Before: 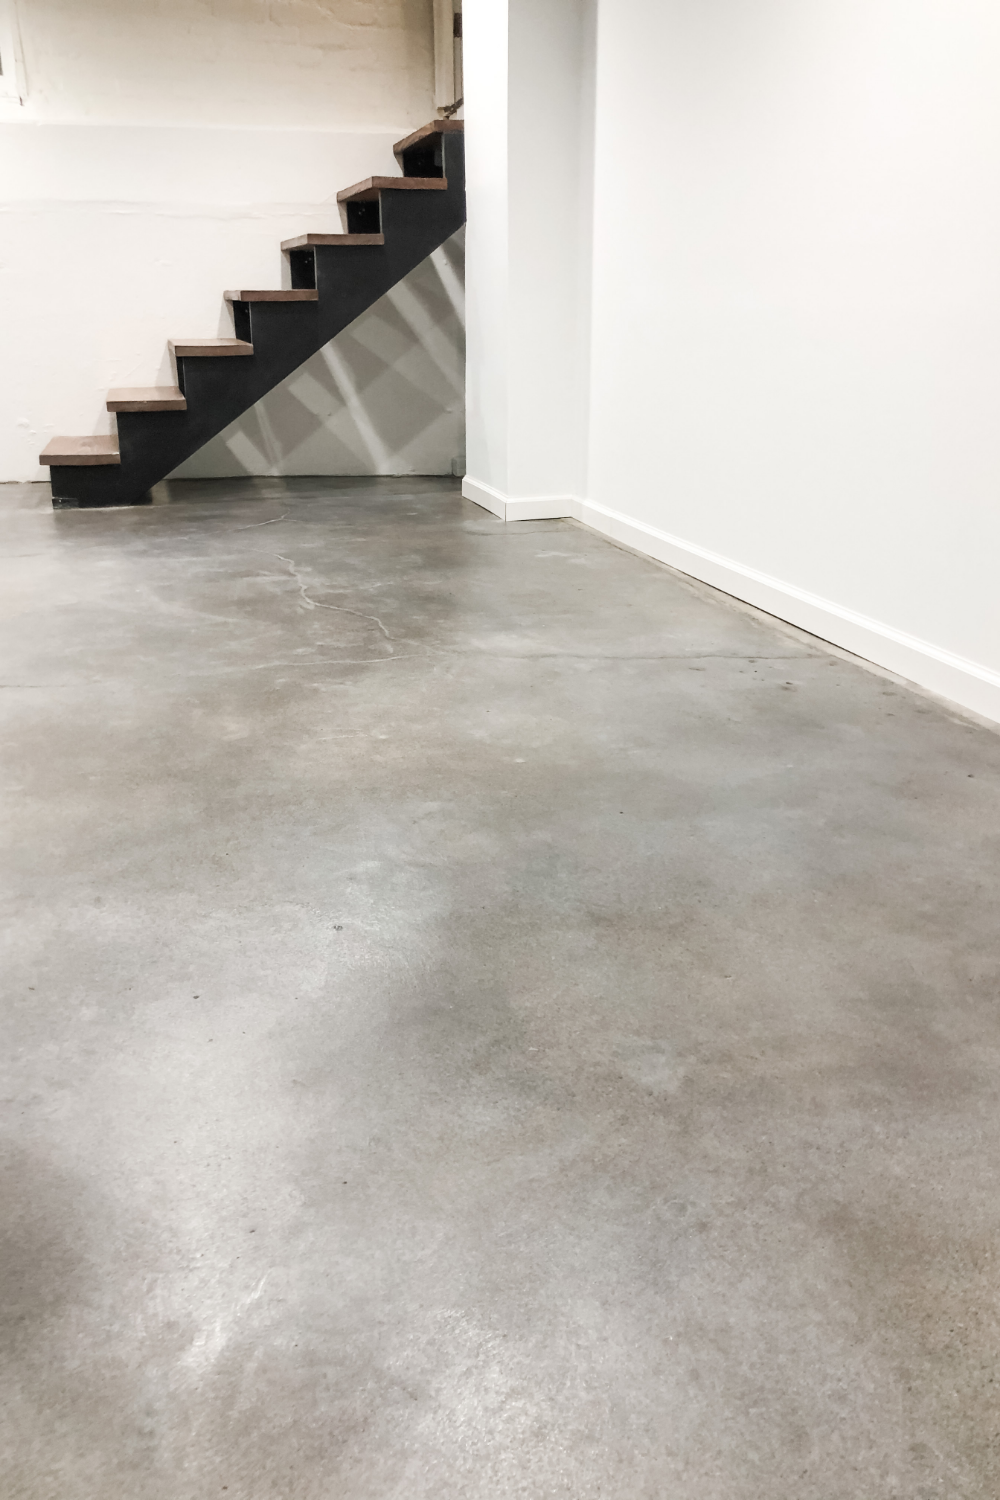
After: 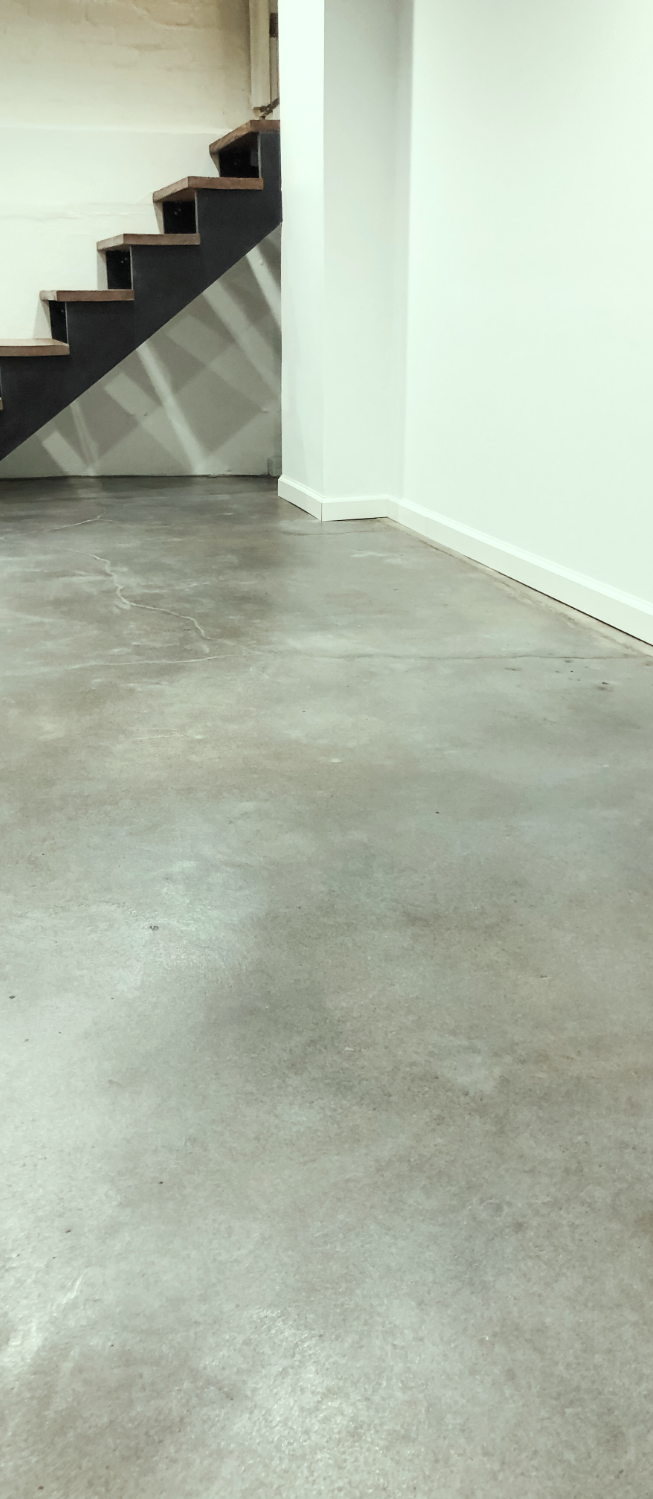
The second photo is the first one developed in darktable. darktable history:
color correction: highlights a* -8.1, highlights b* 3.72
crop and rotate: left 18.426%, right 16.214%
